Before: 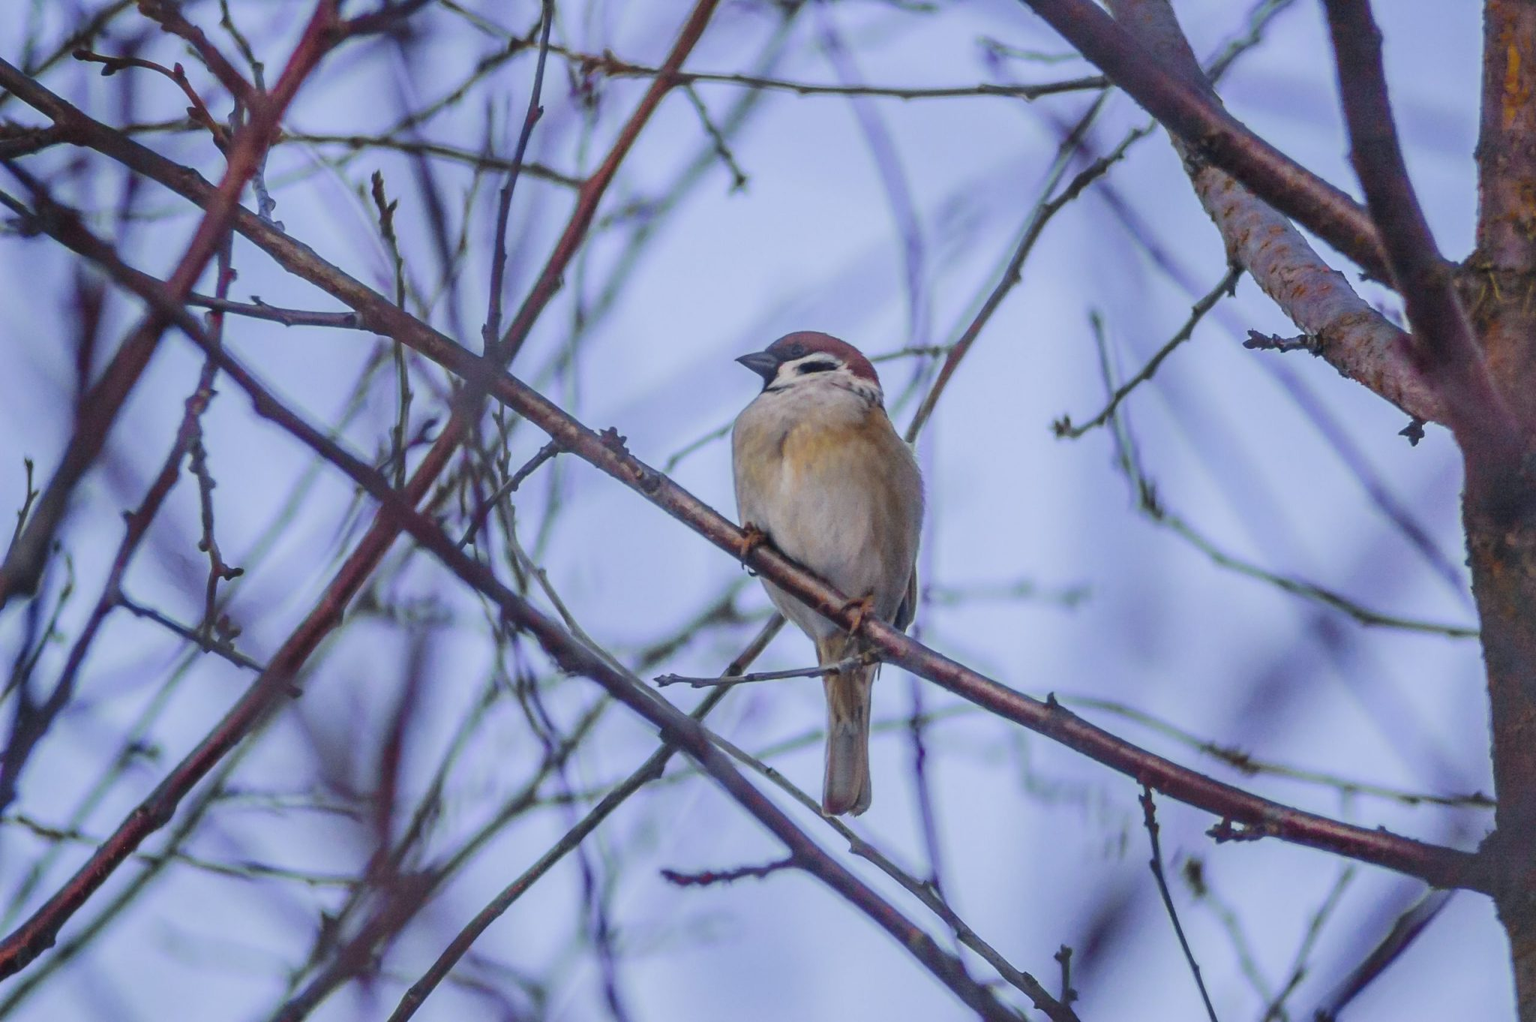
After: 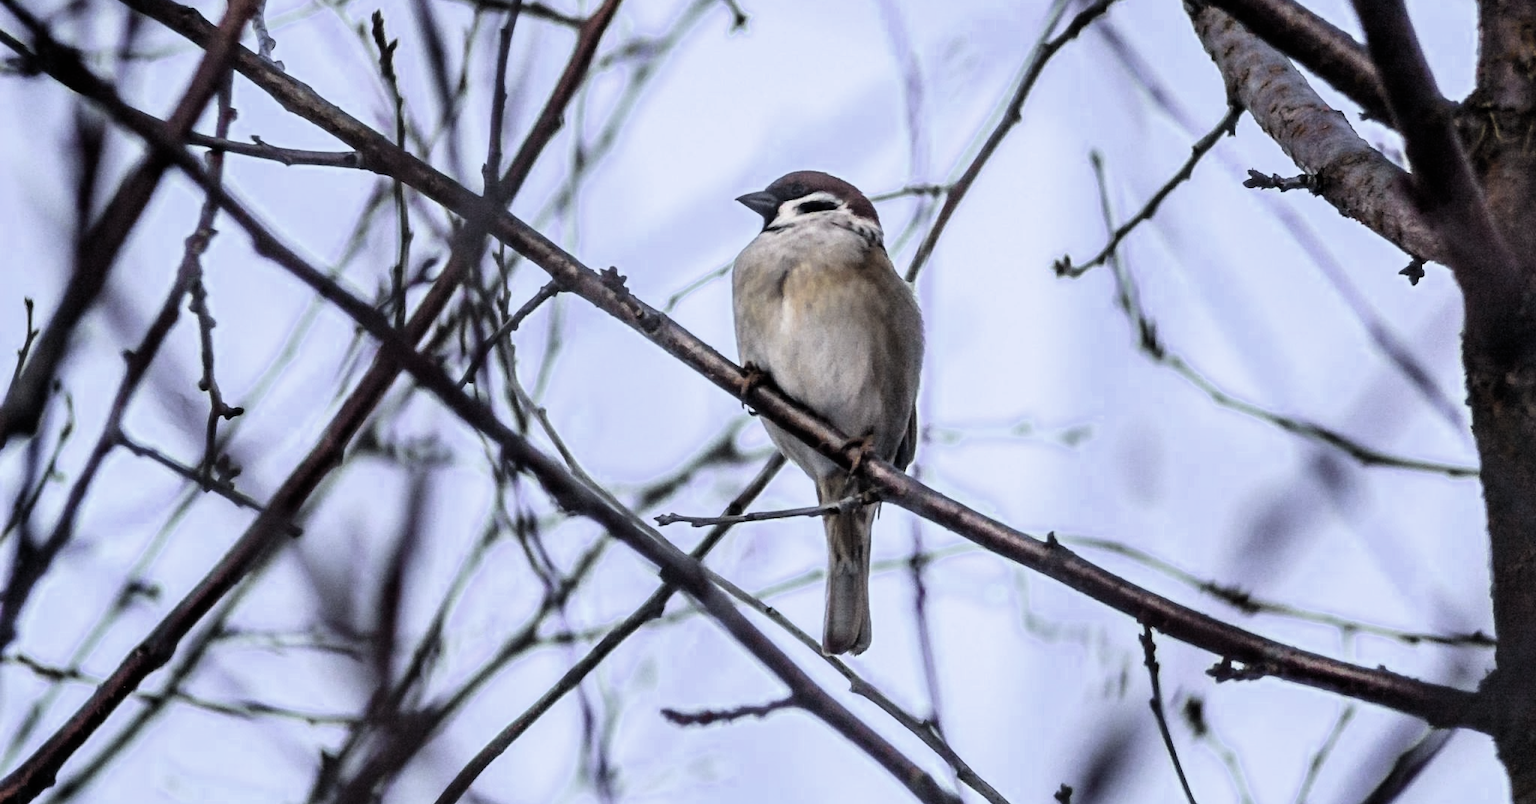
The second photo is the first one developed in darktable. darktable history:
contrast brightness saturation: contrast 0.1, saturation -0.36
crop and rotate: top 15.774%, bottom 5.506%
filmic rgb: black relative exposure -8.2 EV, white relative exposure 2.2 EV, threshold 3 EV, hardness 7.11, latitude 85.74%, contrast 1.696, highlights saturation mix -4%, shadows ↔ highlights balance -2.69%, color science v5 (2021), contrast in shadows safe, contrast in highlights safe, enable highlight reconstruction true
